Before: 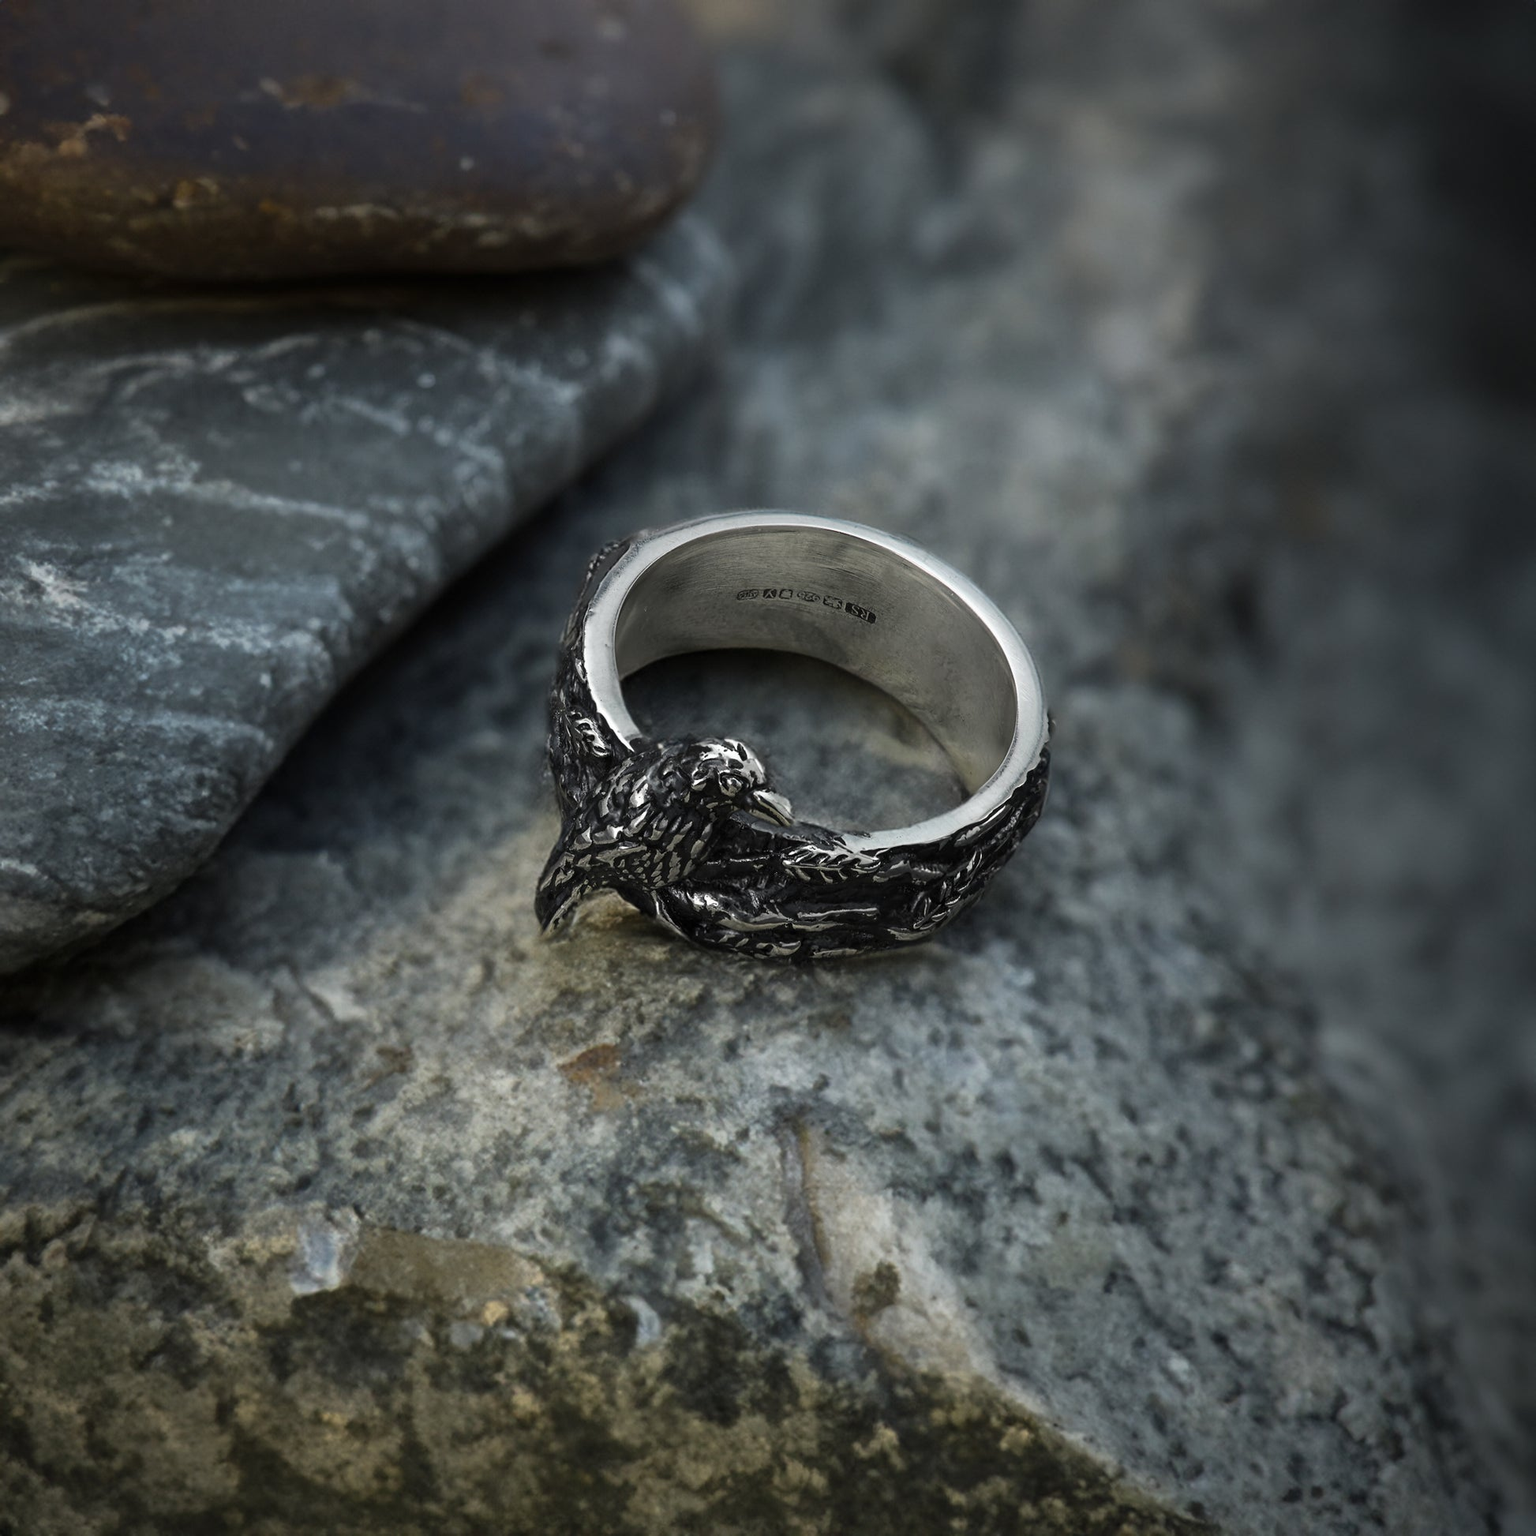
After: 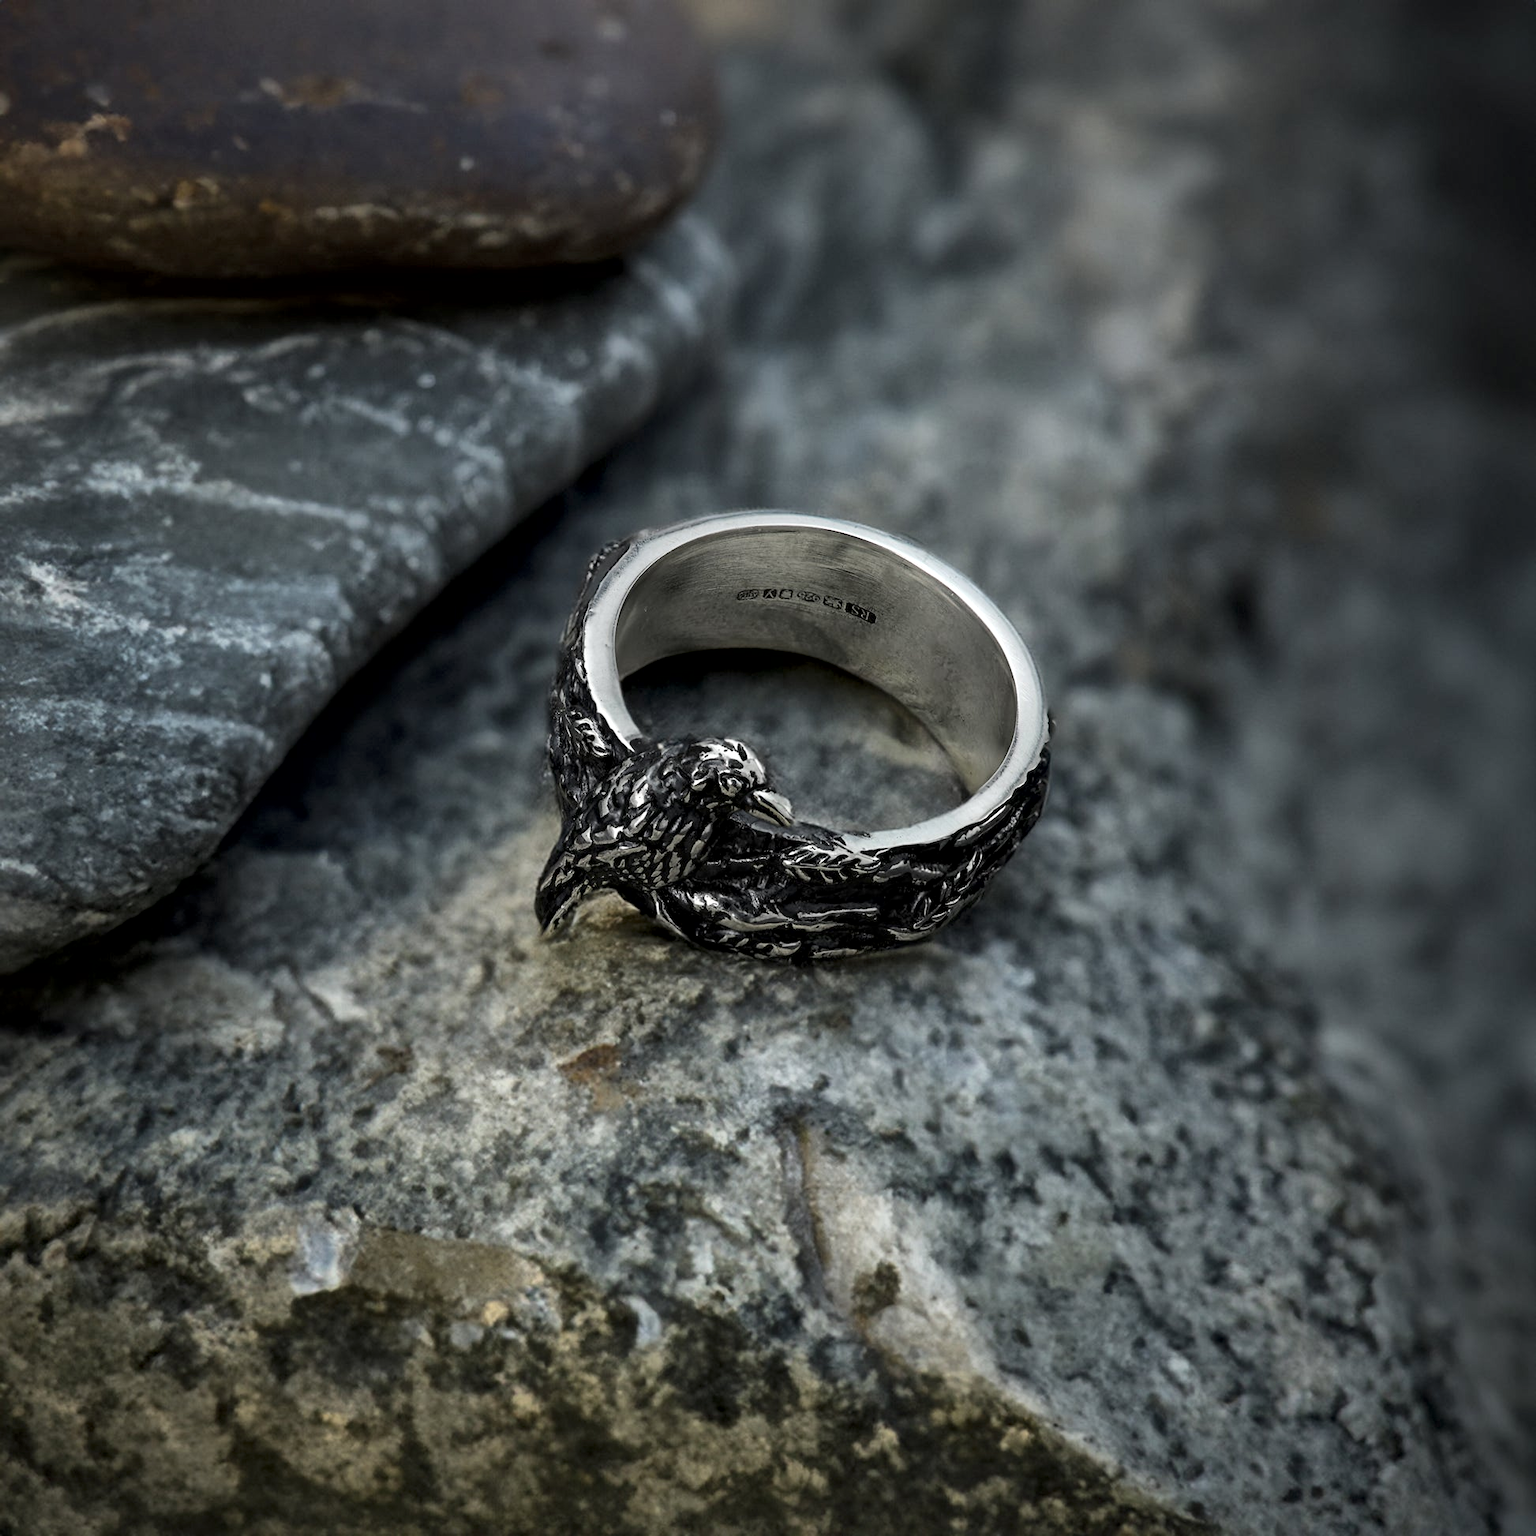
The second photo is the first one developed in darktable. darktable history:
local contrast: mode bilateral grid, contrast 26, coarseness 59, detail 152%, midtone range 0.2
